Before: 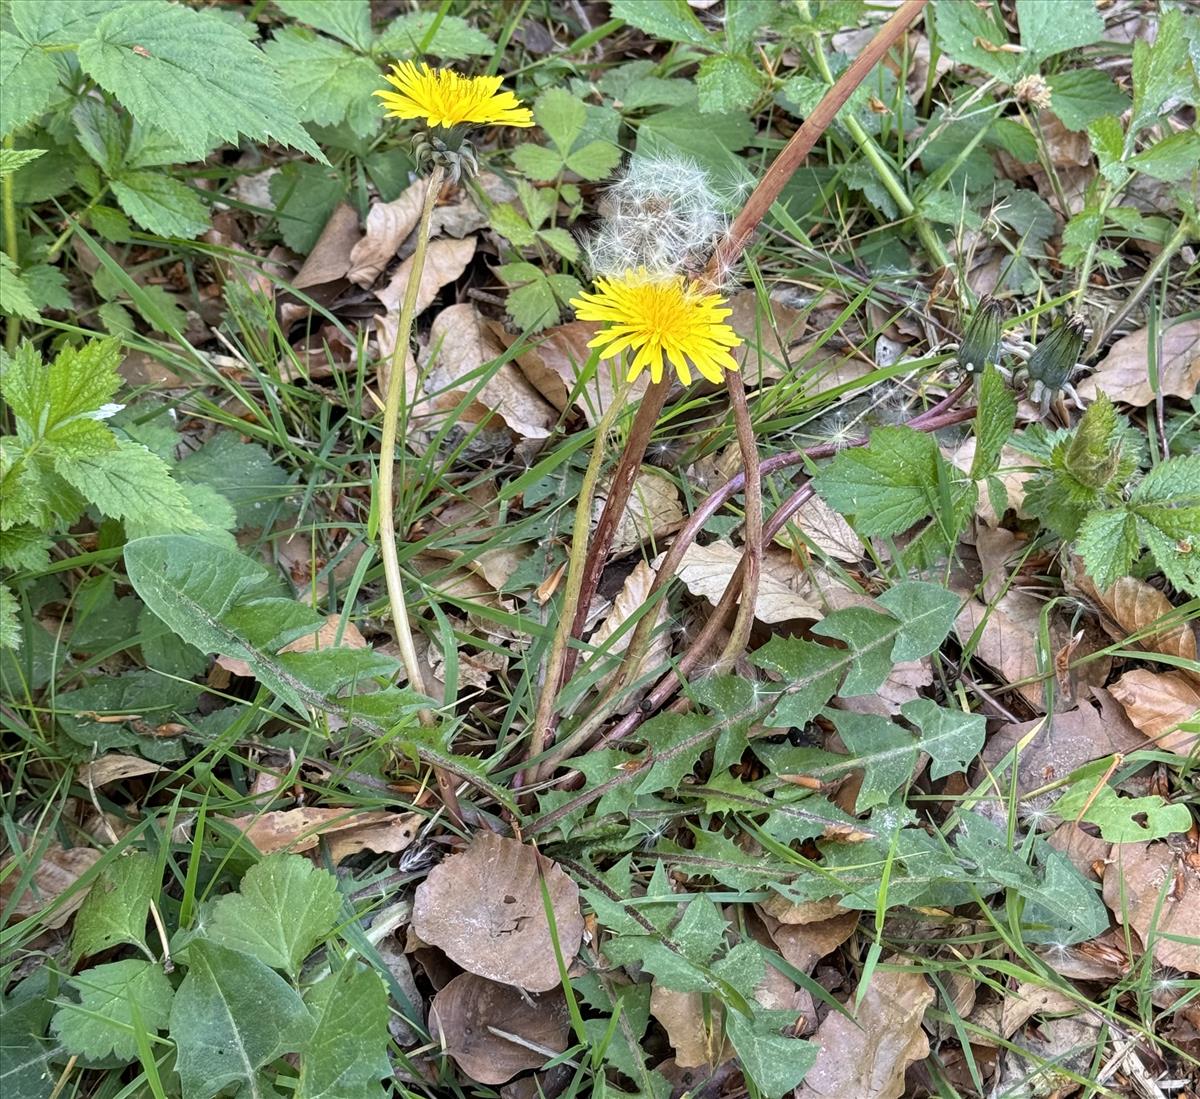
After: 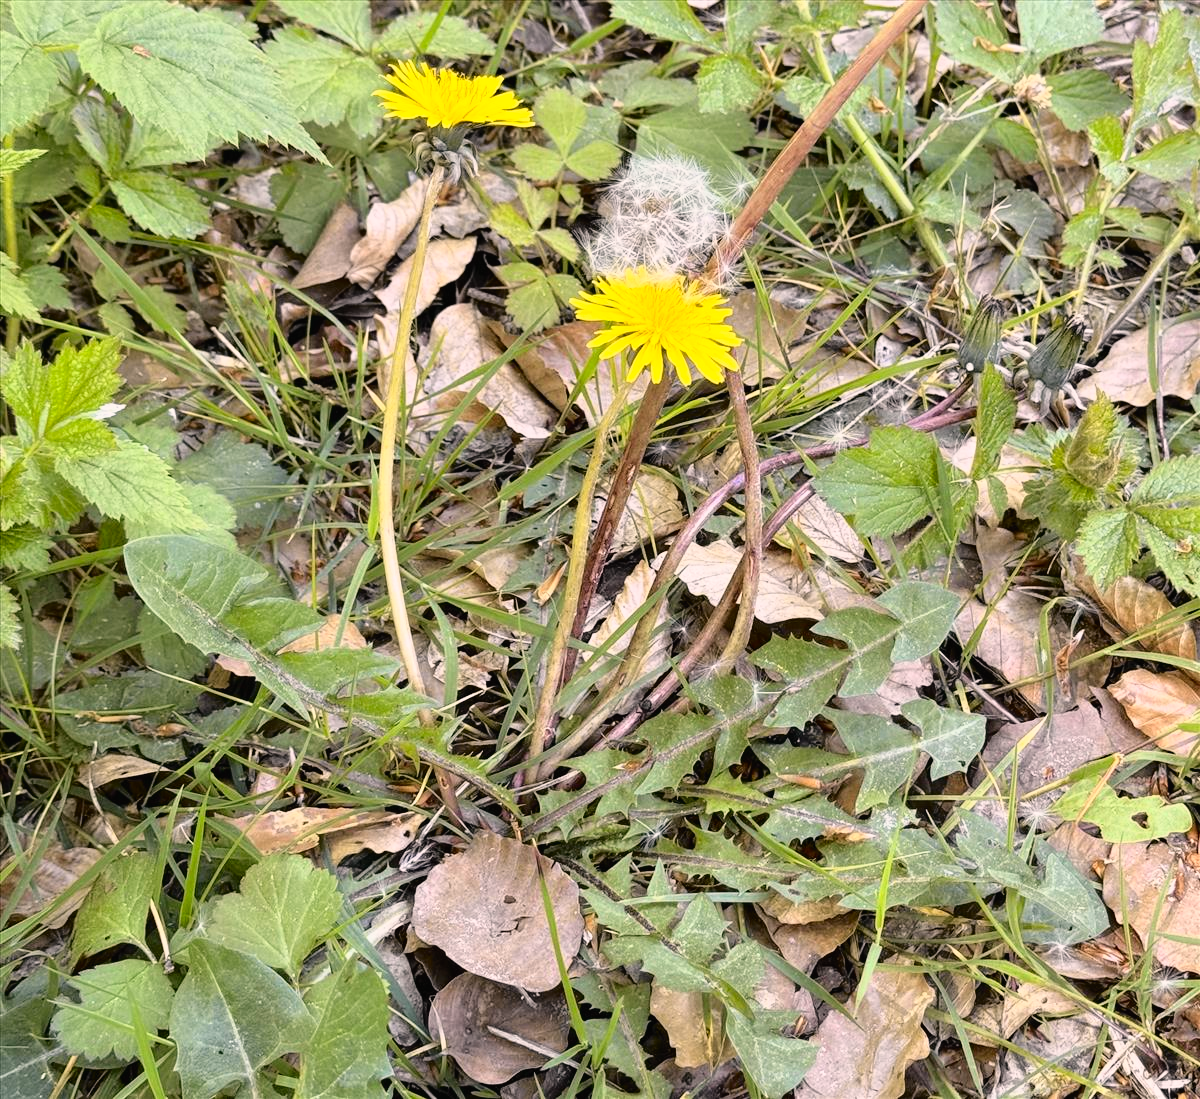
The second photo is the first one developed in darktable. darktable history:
color correction: highlights a* 7.34, highlights b* 4.37
tone curve: curves: ch0 [(0, 0.013) (0.129, 0.1) (0.327, 0.382) (0.489, 0.573) (0.66, 0.748) (0.858, 0.926) (1, 0.977)]; ch1 [(0, 0) (0.353, 0.344) (0.45, 0.46) (0.498, 0.498) (0.521, 0.512) (0.563, 0.559) (0.592, 0.585) (0.647, 0.68) (1, 1)]; ch2 [(0, 0) (0.333, 0.346) (0.375, 0.375) (0.427, 0.44) (0.476, 0.492) (0.511, 0.508) (0.528, 0.533) (0.579, 0.61) (0.612, 0.644) (0.66, 0.715) (1, 1)], color space Lab, independent channels, preserve colors none
